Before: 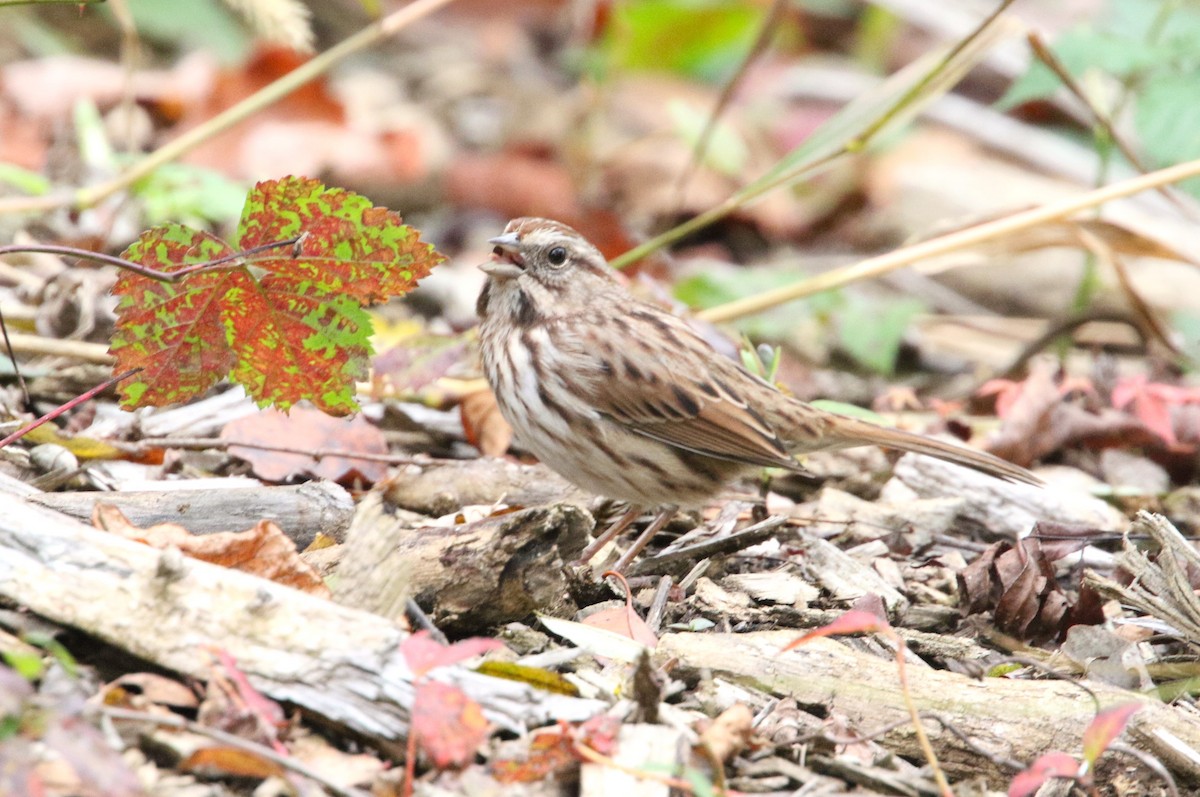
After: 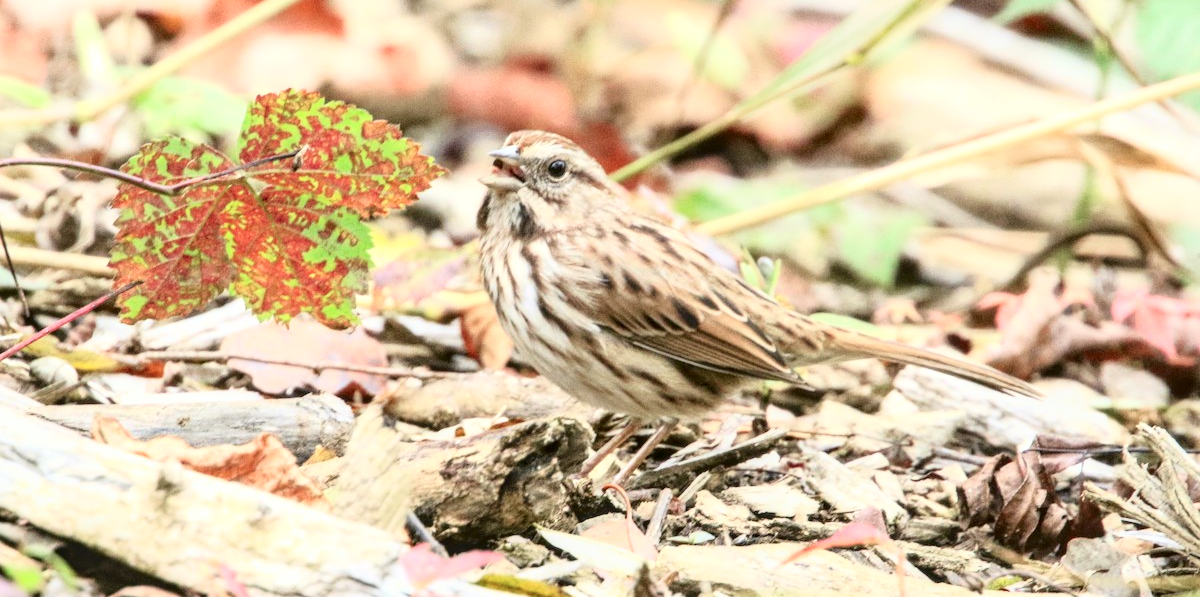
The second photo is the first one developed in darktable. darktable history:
tone curve: curves: ch0 [(0, 0.023) (0.087, 0.065) (0.184, 0.168) (0.45, 0.54) (0.57, 0.683) (0.706, 0.841) (0.877, 0.948) (1, 0.984)]; ch1 [(0, 0) (0.388, 0.369) (0.447, 0.447) (0.505, 0.5) (0.534, 0.535) (0.563, 0.563) (0.579, 0.59) (0.644, 0.663) (1, 1)]; ch2 [(0, 0) (0.301, 0.259) (0.385, 0.395) (0.492, 0.496) (0.518, 0.537) (0.583, 0.605) (0.673, 0.667) (1, 1)], color space Lab, independent channels, preserve colors none
crop: top 11.038%, bottom 13.962%
local contrast: detail 130%
